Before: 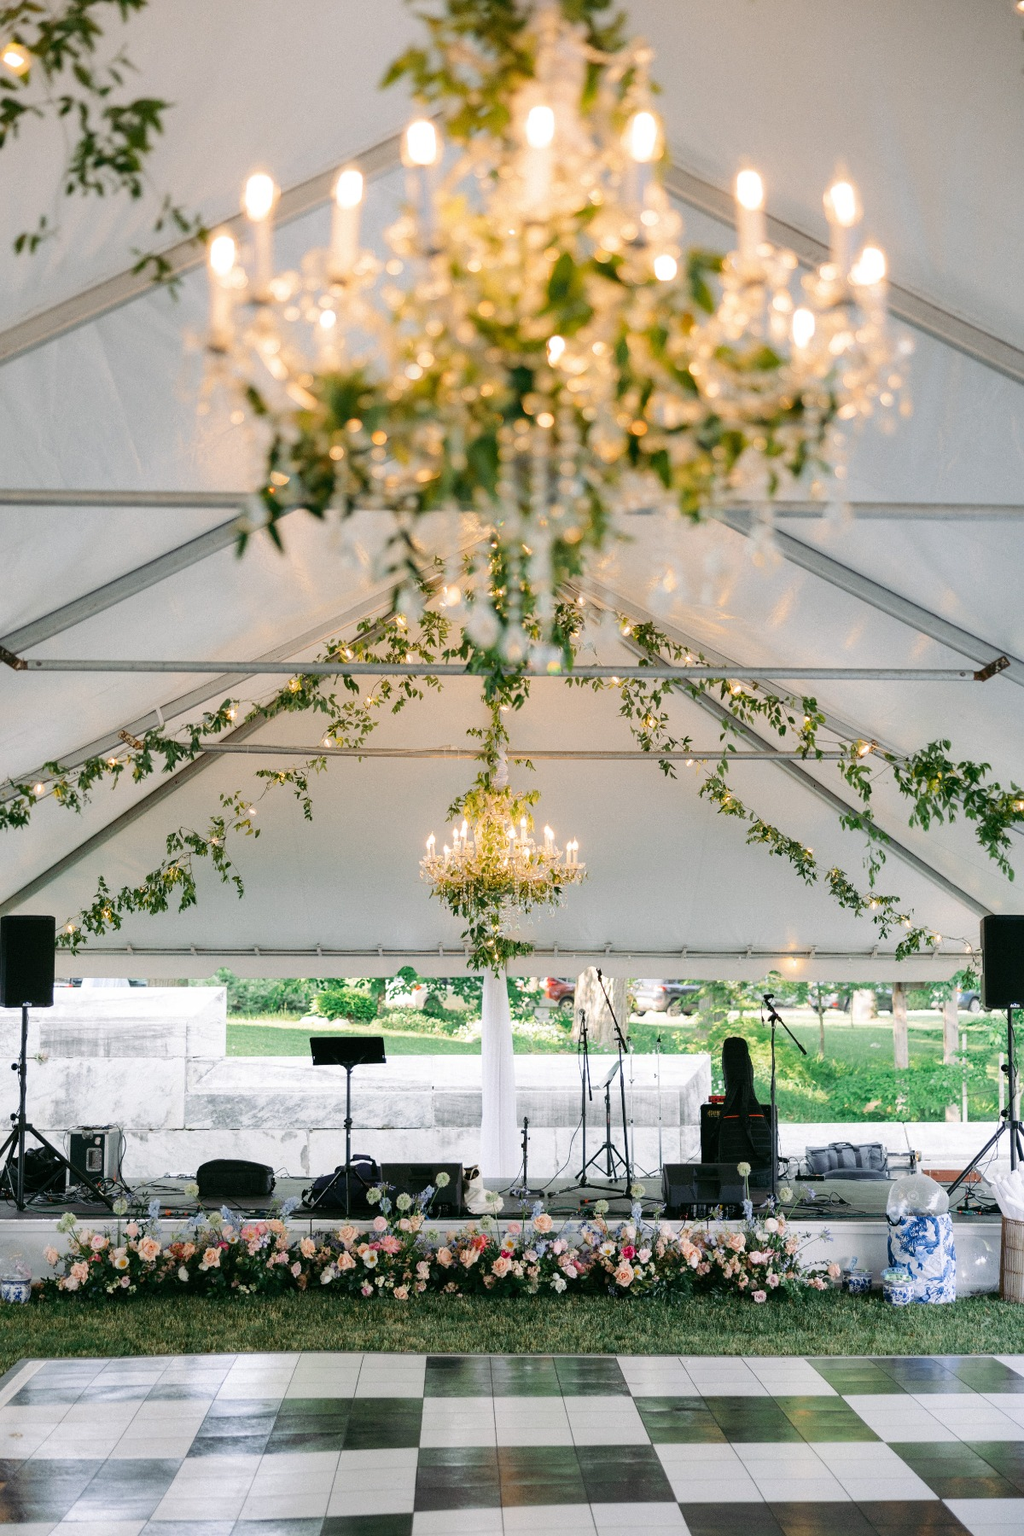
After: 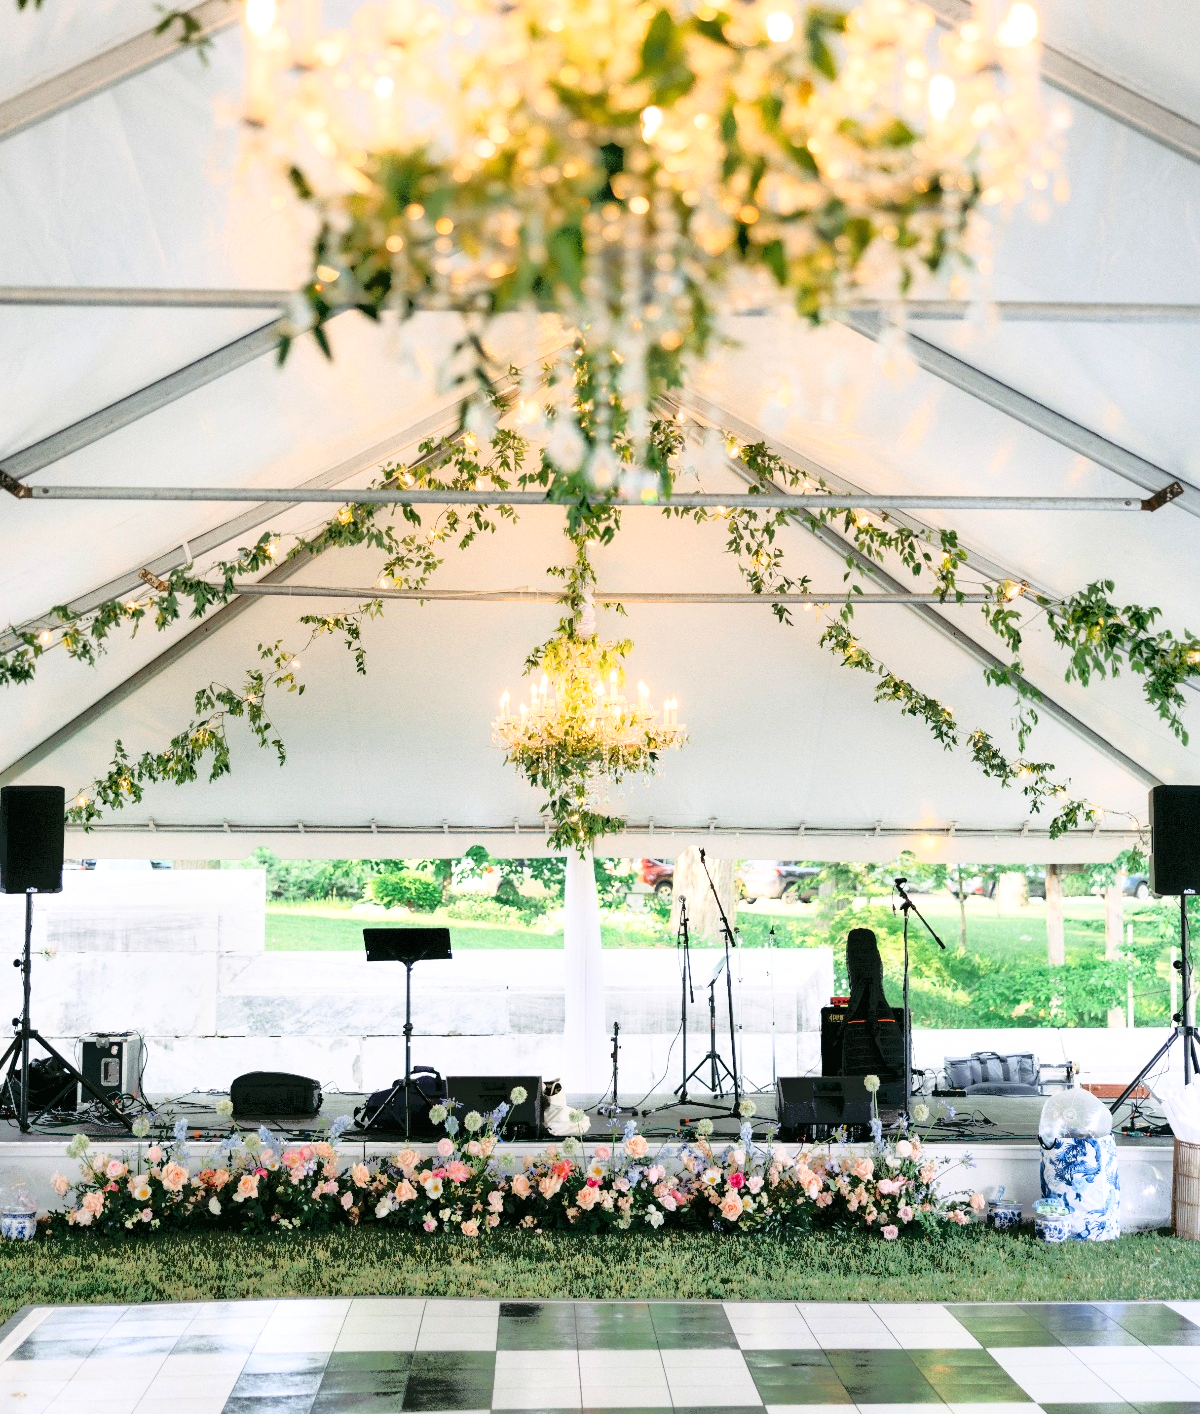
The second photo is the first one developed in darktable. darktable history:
base curve: curves: ch0 [(0, 0) (0.036, 0.037) (0.121, 0.228) (0.46, 0.76) (0.859, 0.983) (1, 1)]
tone equalizer: -7 EV -0.598 EV, -6 EV 1.02 EV, -5 EV -0.436 EV, -4 EV 0.418 EV, -3 EV 0.414 EV, -2 EV 0.171 EV, -1 EV -0.176 EV, +0 EV -0.366 EV, mask exposure compensation -0.514 EV
crop and rotate: top 15.979%, bottom 5.427%
